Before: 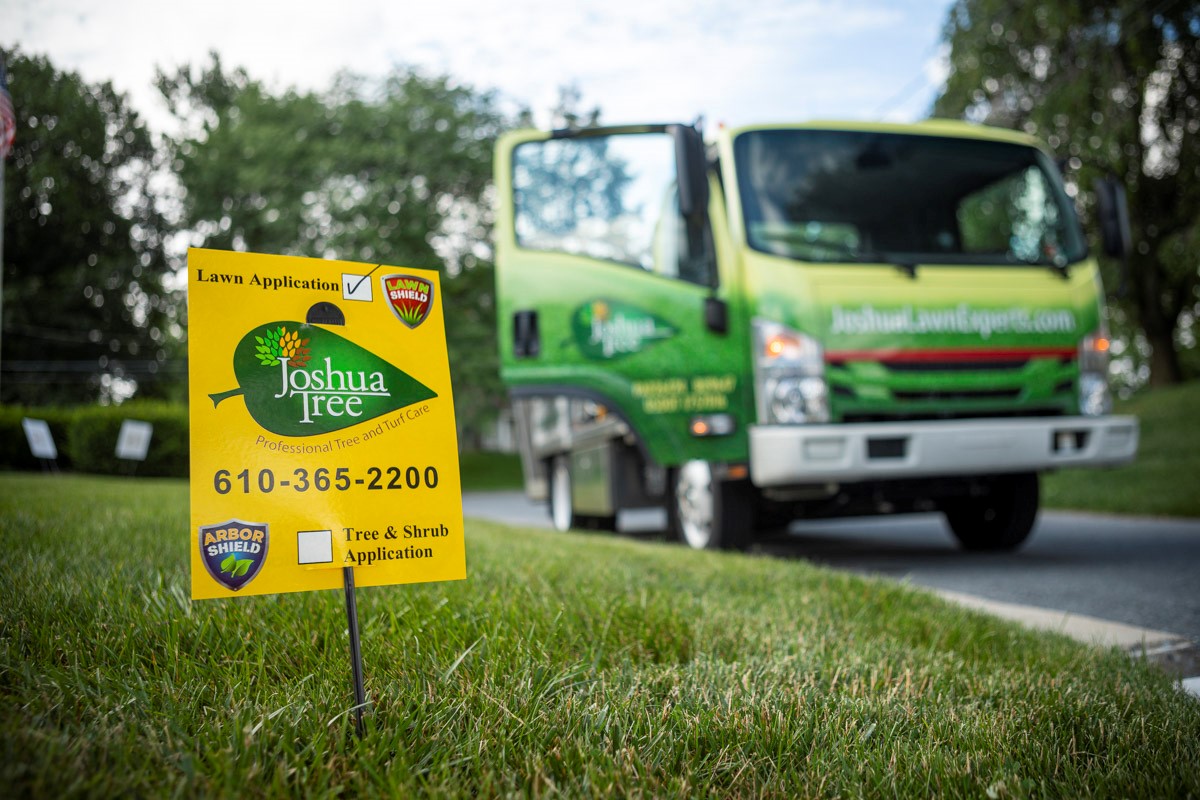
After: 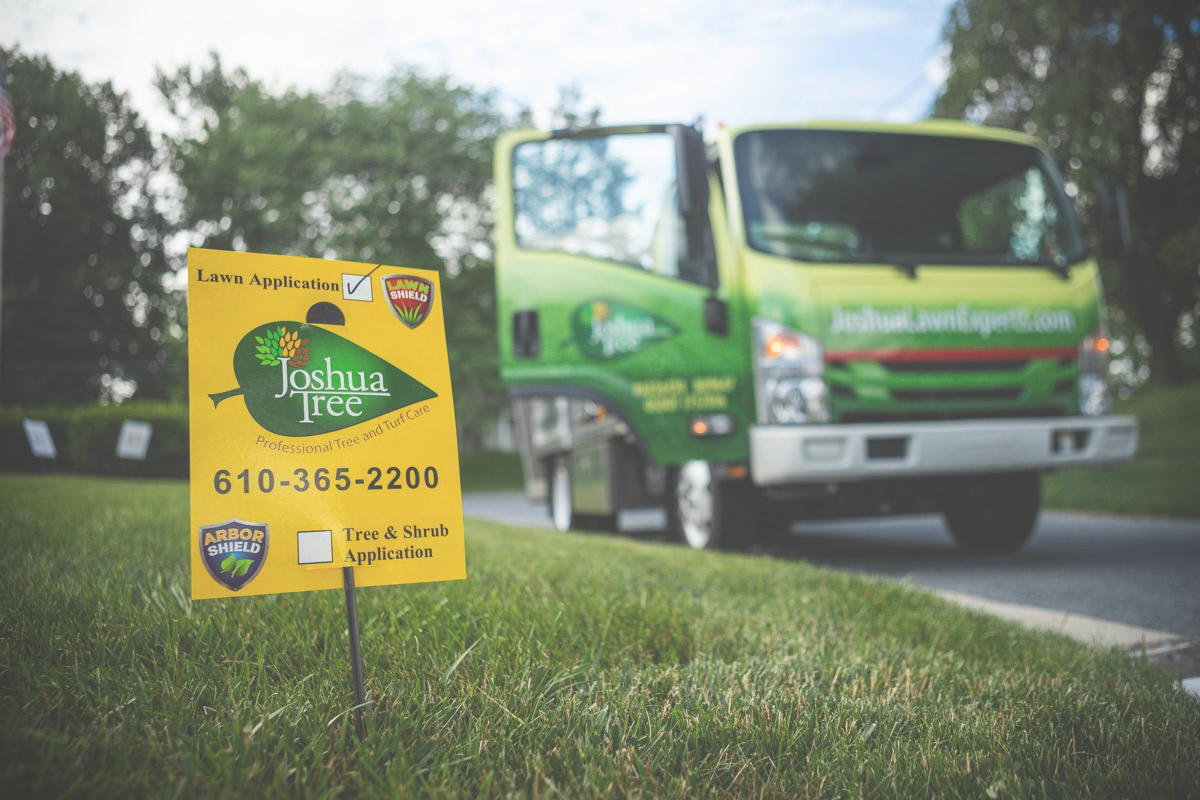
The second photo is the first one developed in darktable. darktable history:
exposure: black level correction -0.061, exposure -0.049 EV, compensate highlight preservation false
shadows and highlights: shadows -68.18, highlights 36.33, soften with gaussian
